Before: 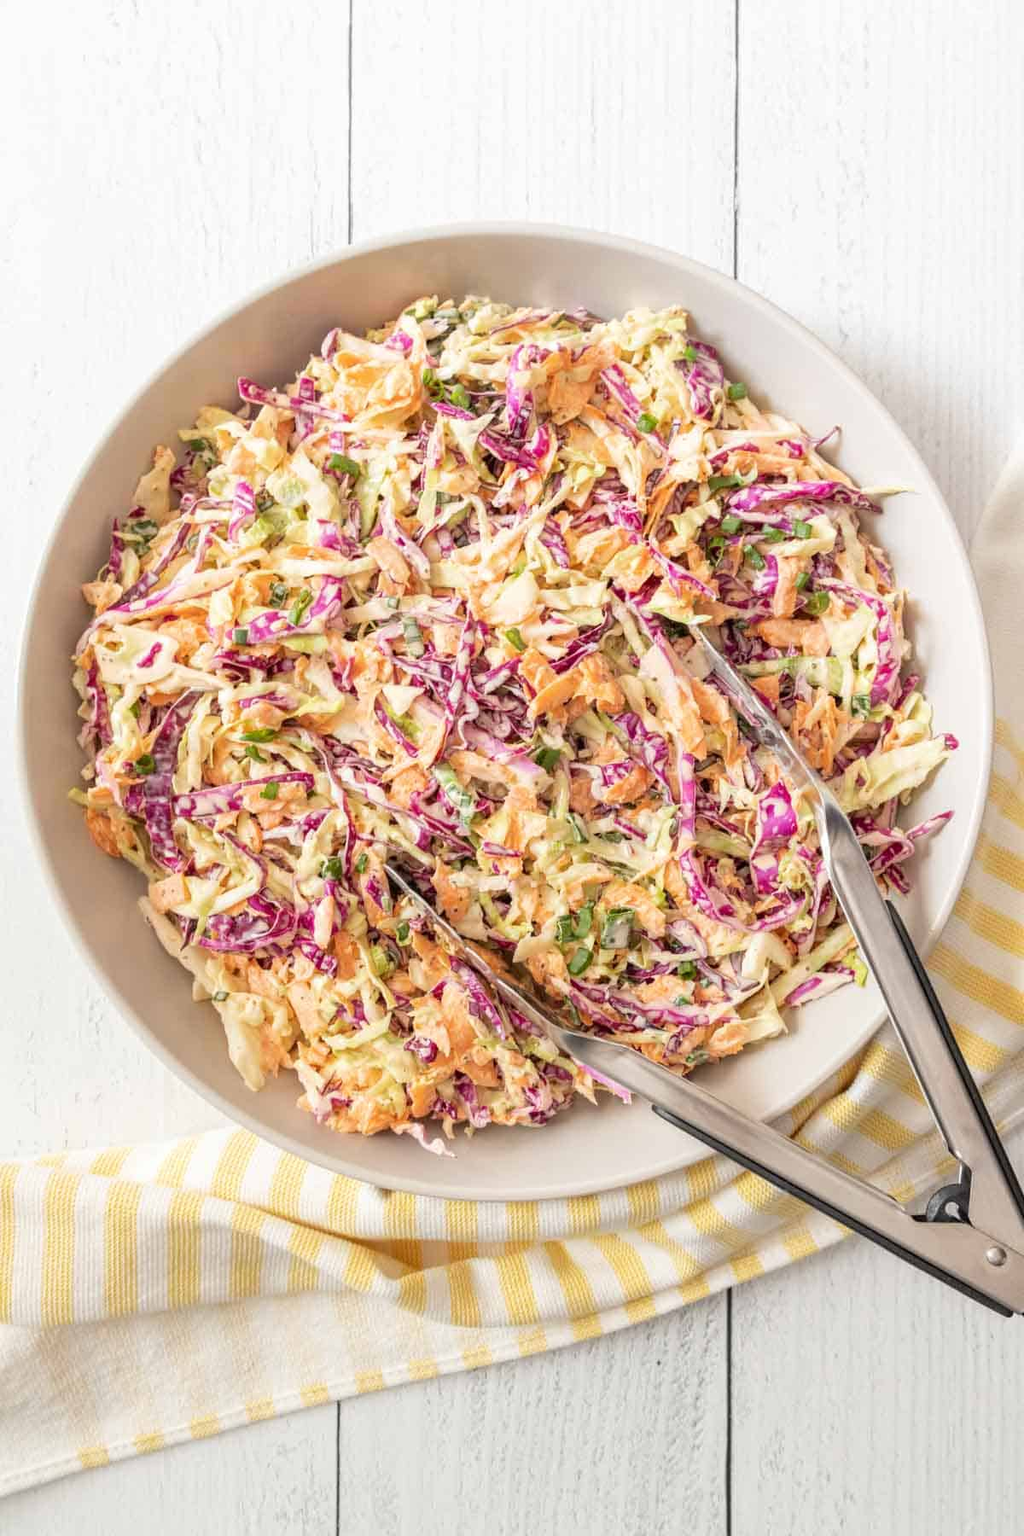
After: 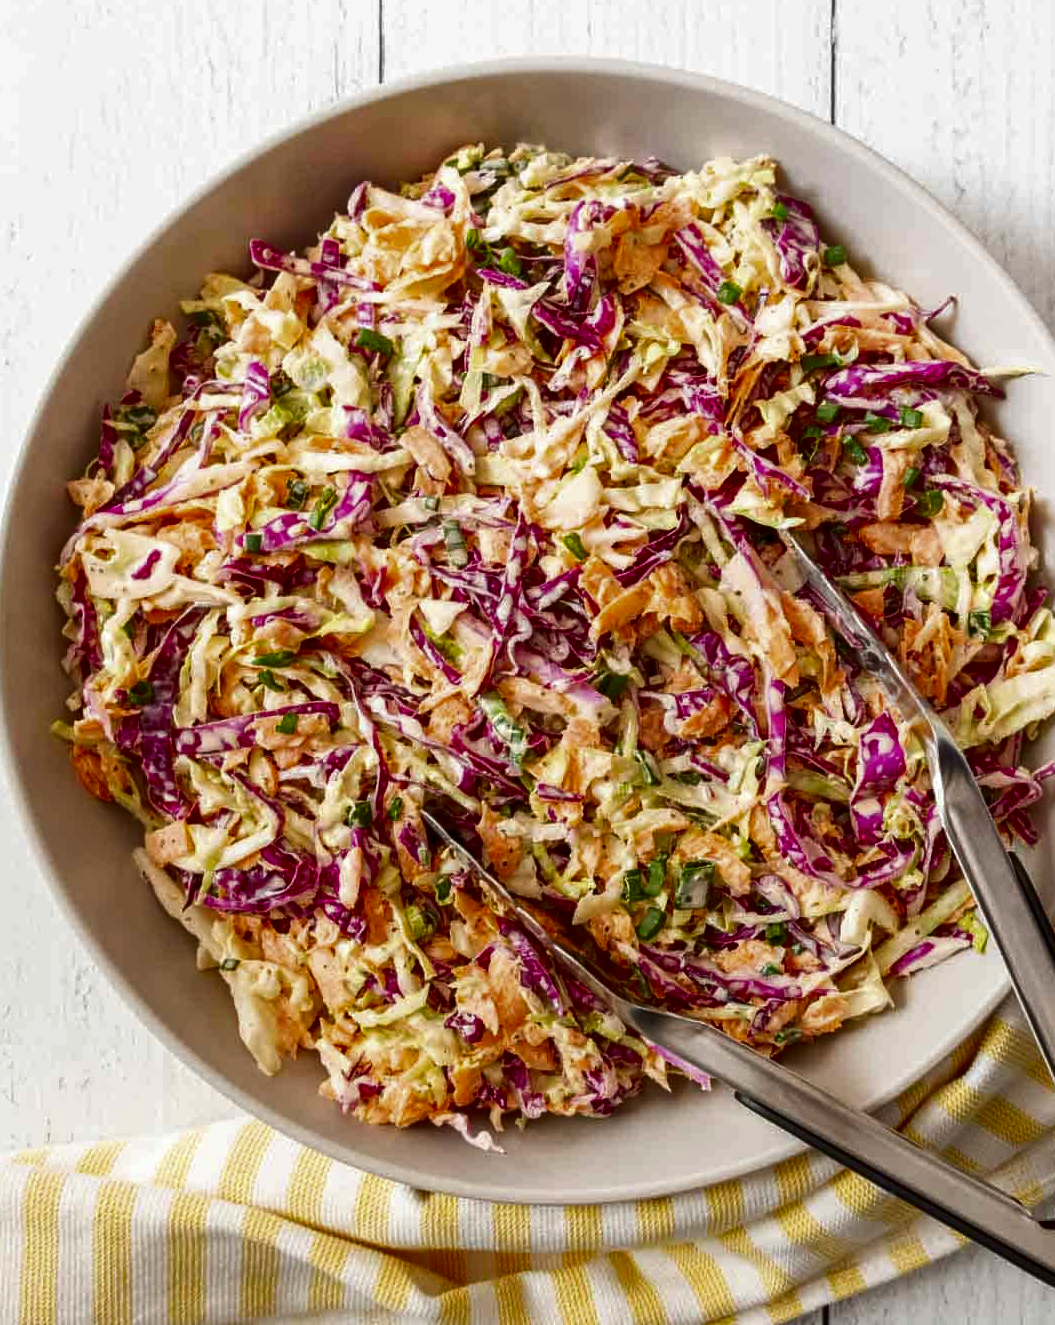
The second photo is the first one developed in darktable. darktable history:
crop and rotate: left 2.425%, top 11.305%, right 9.6%, bottom 15.08%
white balance: emerald 1
contrast brightness saturation: contrast 0.09, brightness -0.59, saturation 0.17
